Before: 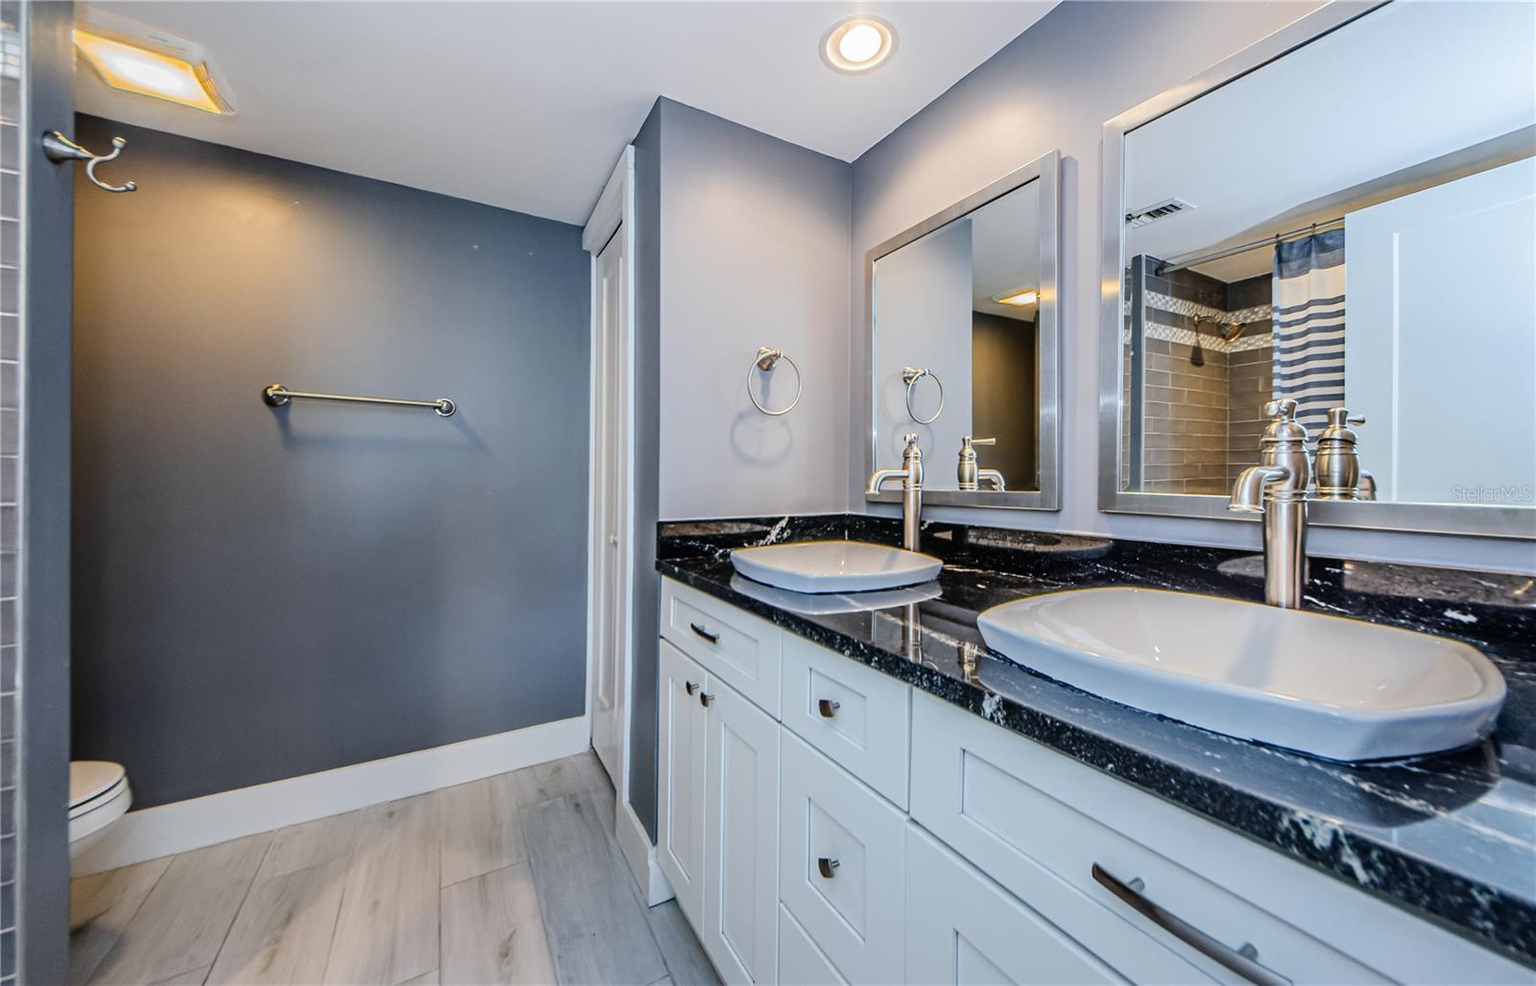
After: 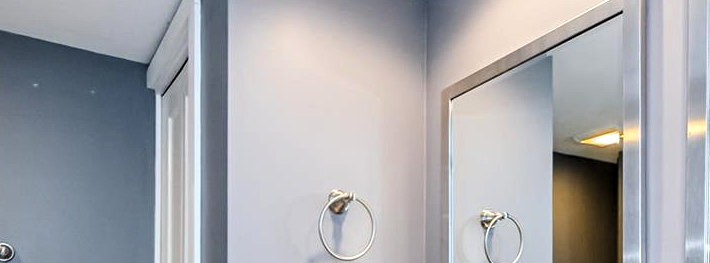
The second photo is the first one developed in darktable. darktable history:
levels: levels [0.052, 0.496, 0.908]
crop: left 28.777%, top 16.783%, right 26.786%, bottom 57.606%
